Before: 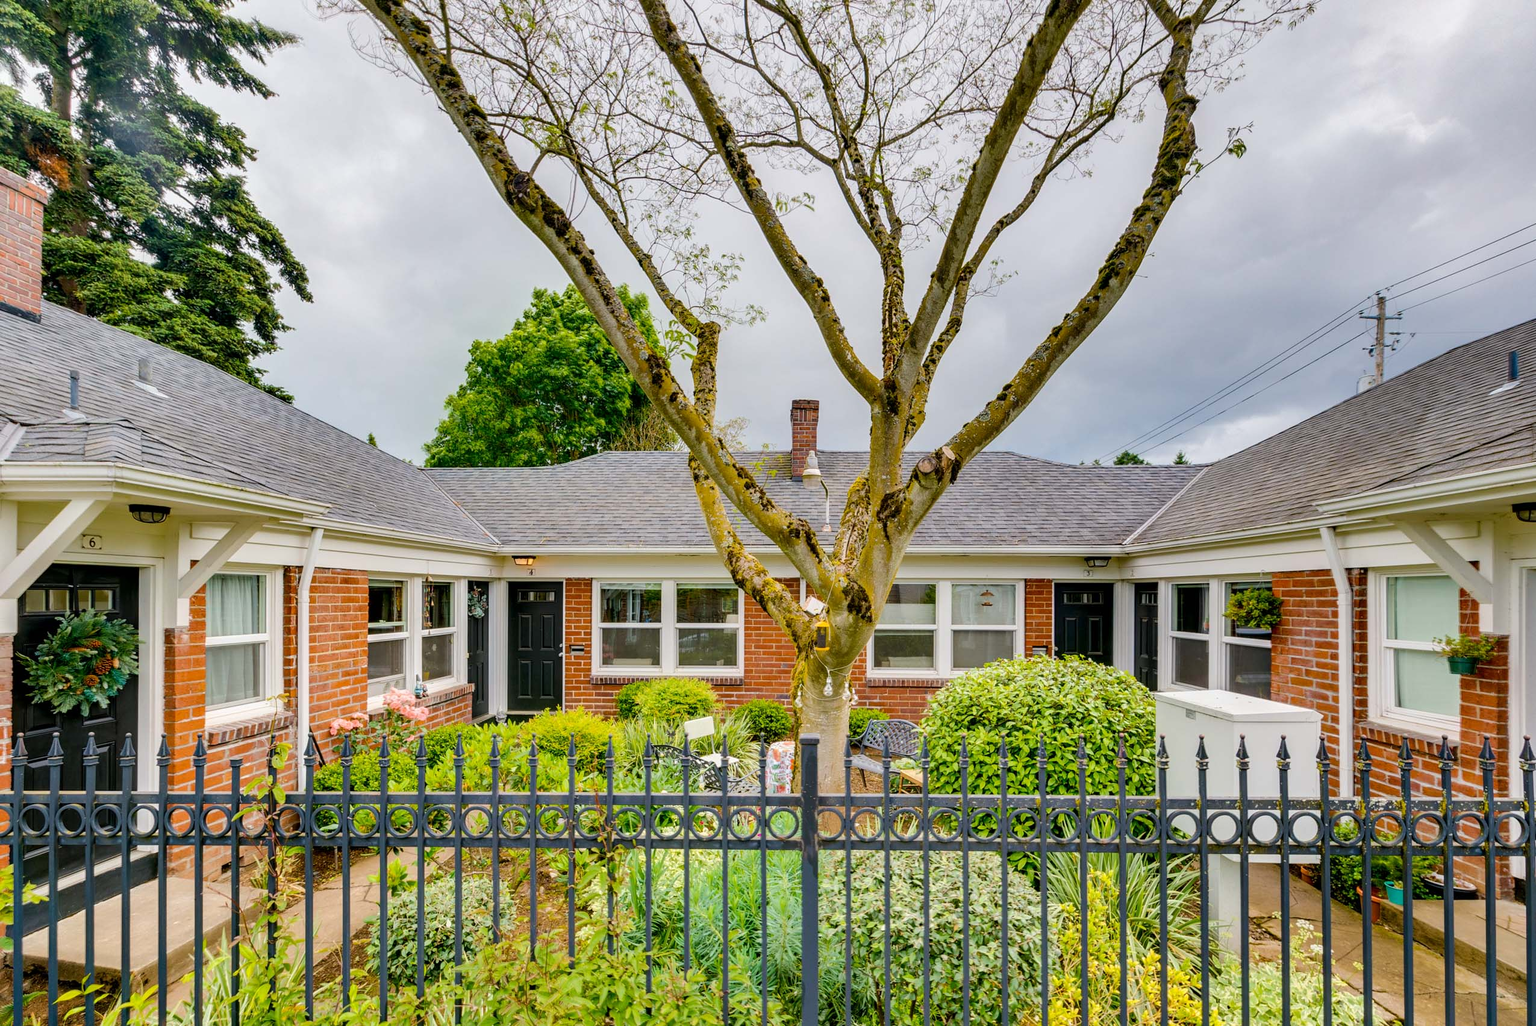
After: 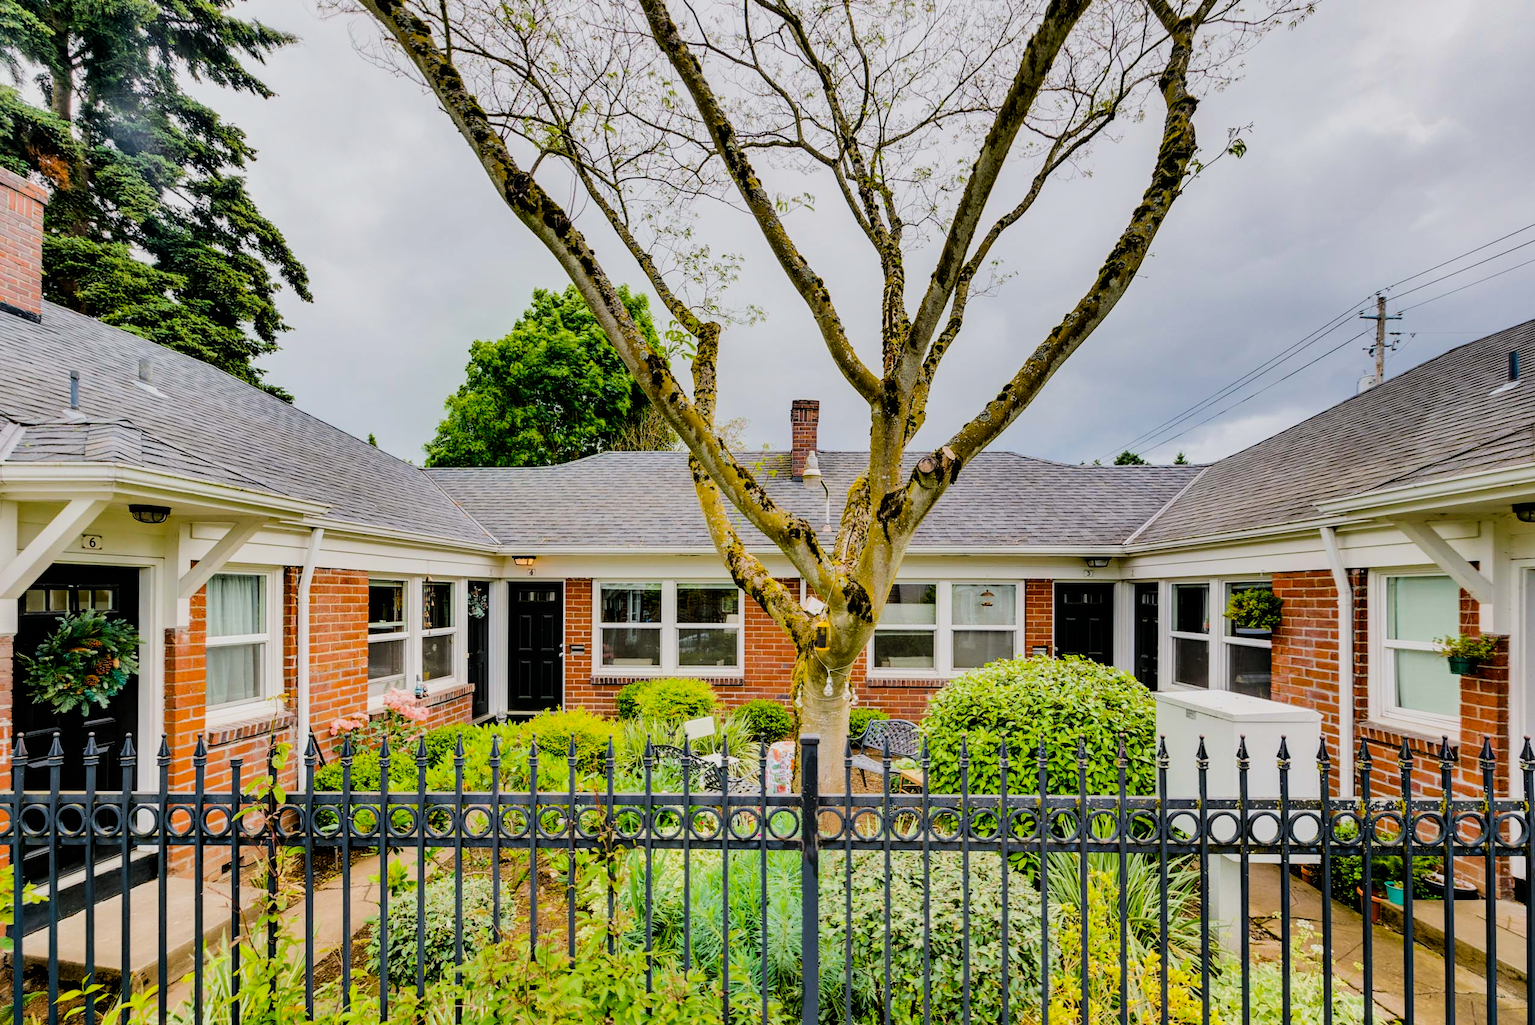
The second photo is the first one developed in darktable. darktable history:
filmic rgb: black relative exposure -5 EV, hardness 2.88, contrast 1.3
contrast brightness saturation: saturation 0.1
